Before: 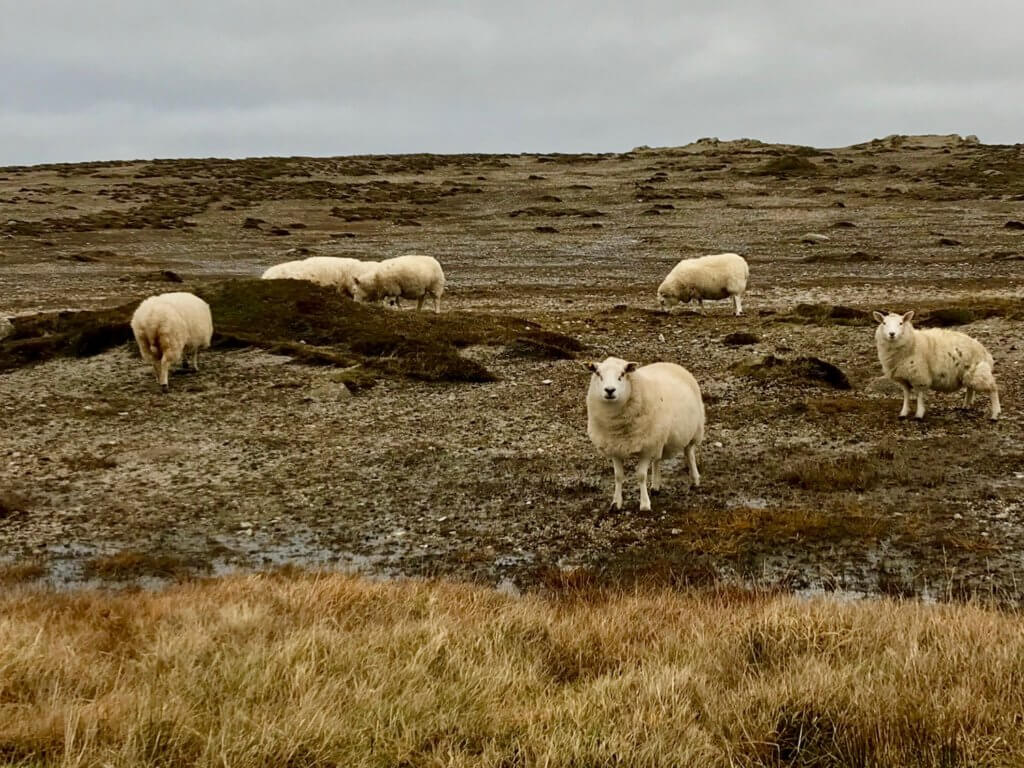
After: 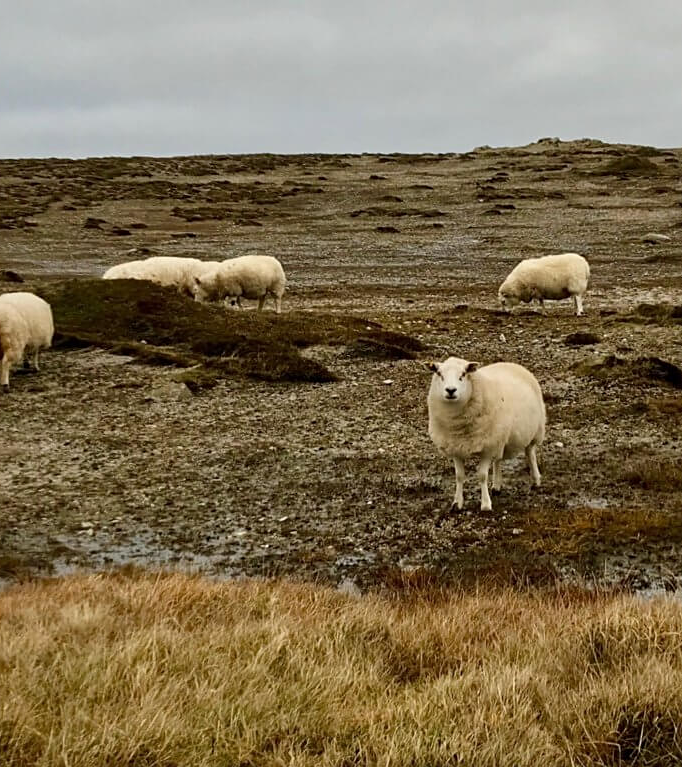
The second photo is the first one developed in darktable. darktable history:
crop and rotate: left 15.546%, right 17.787%
sharpen: amount 0.2
